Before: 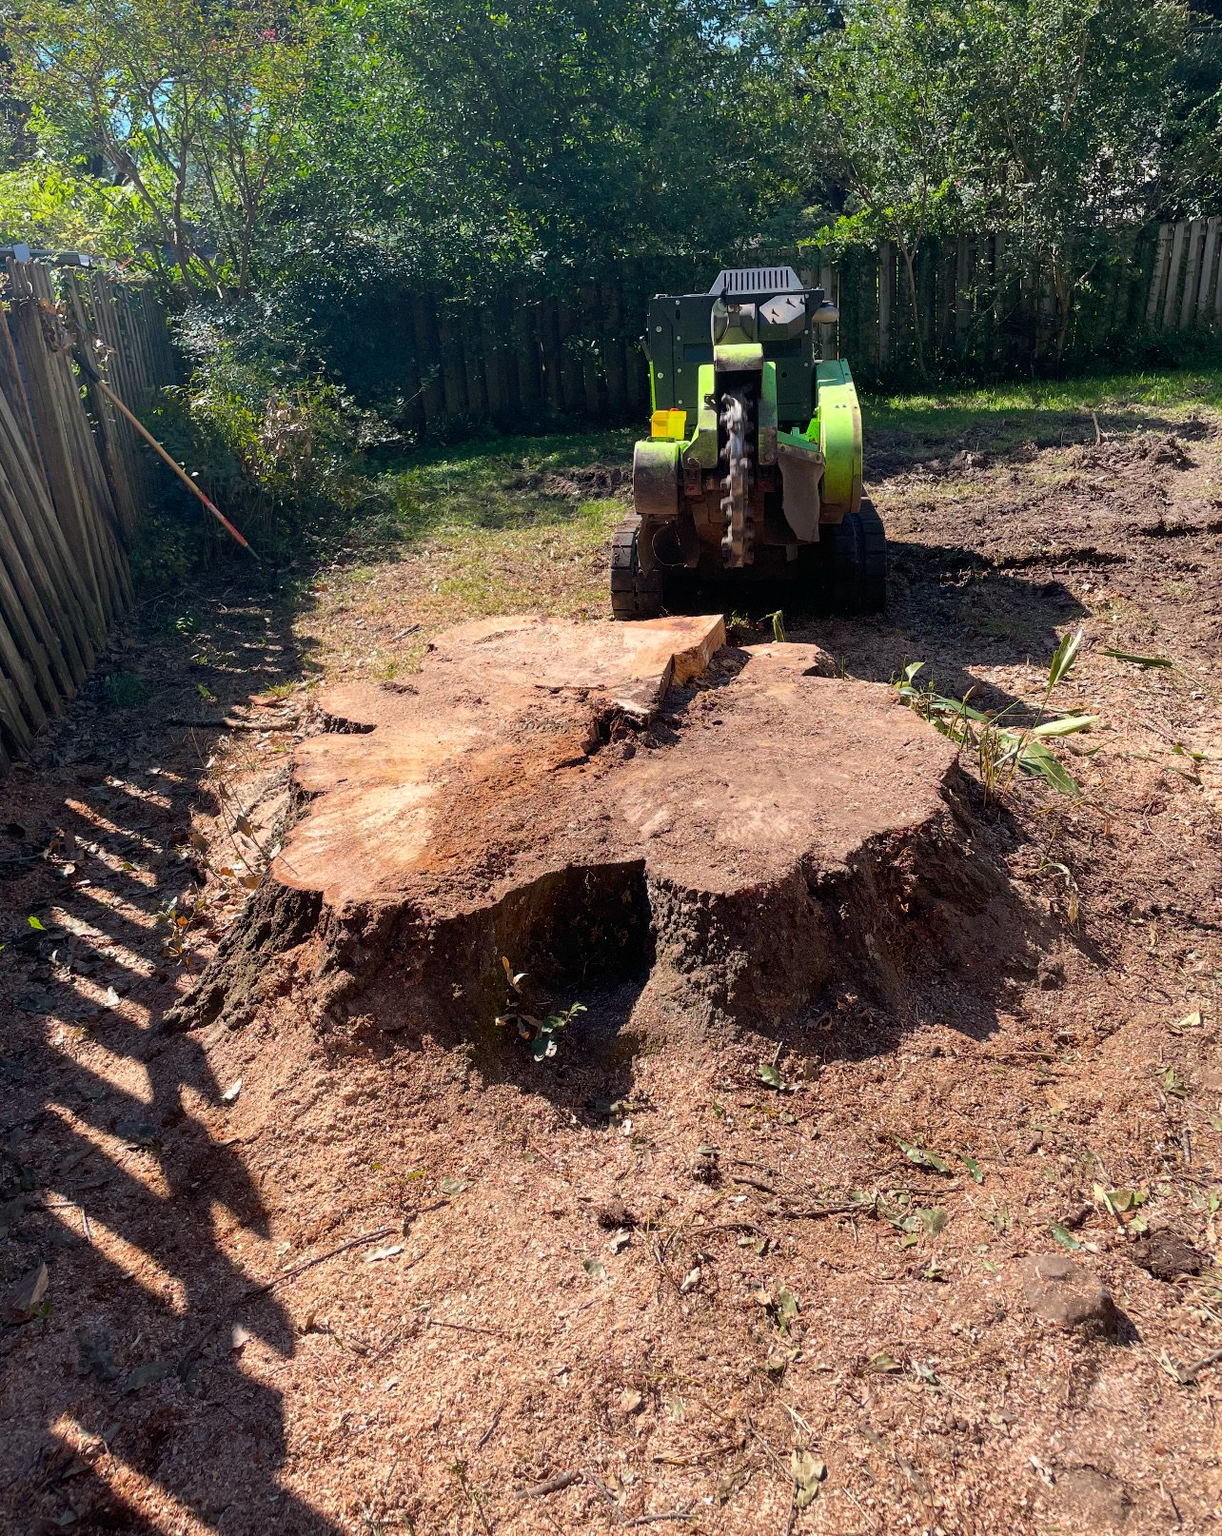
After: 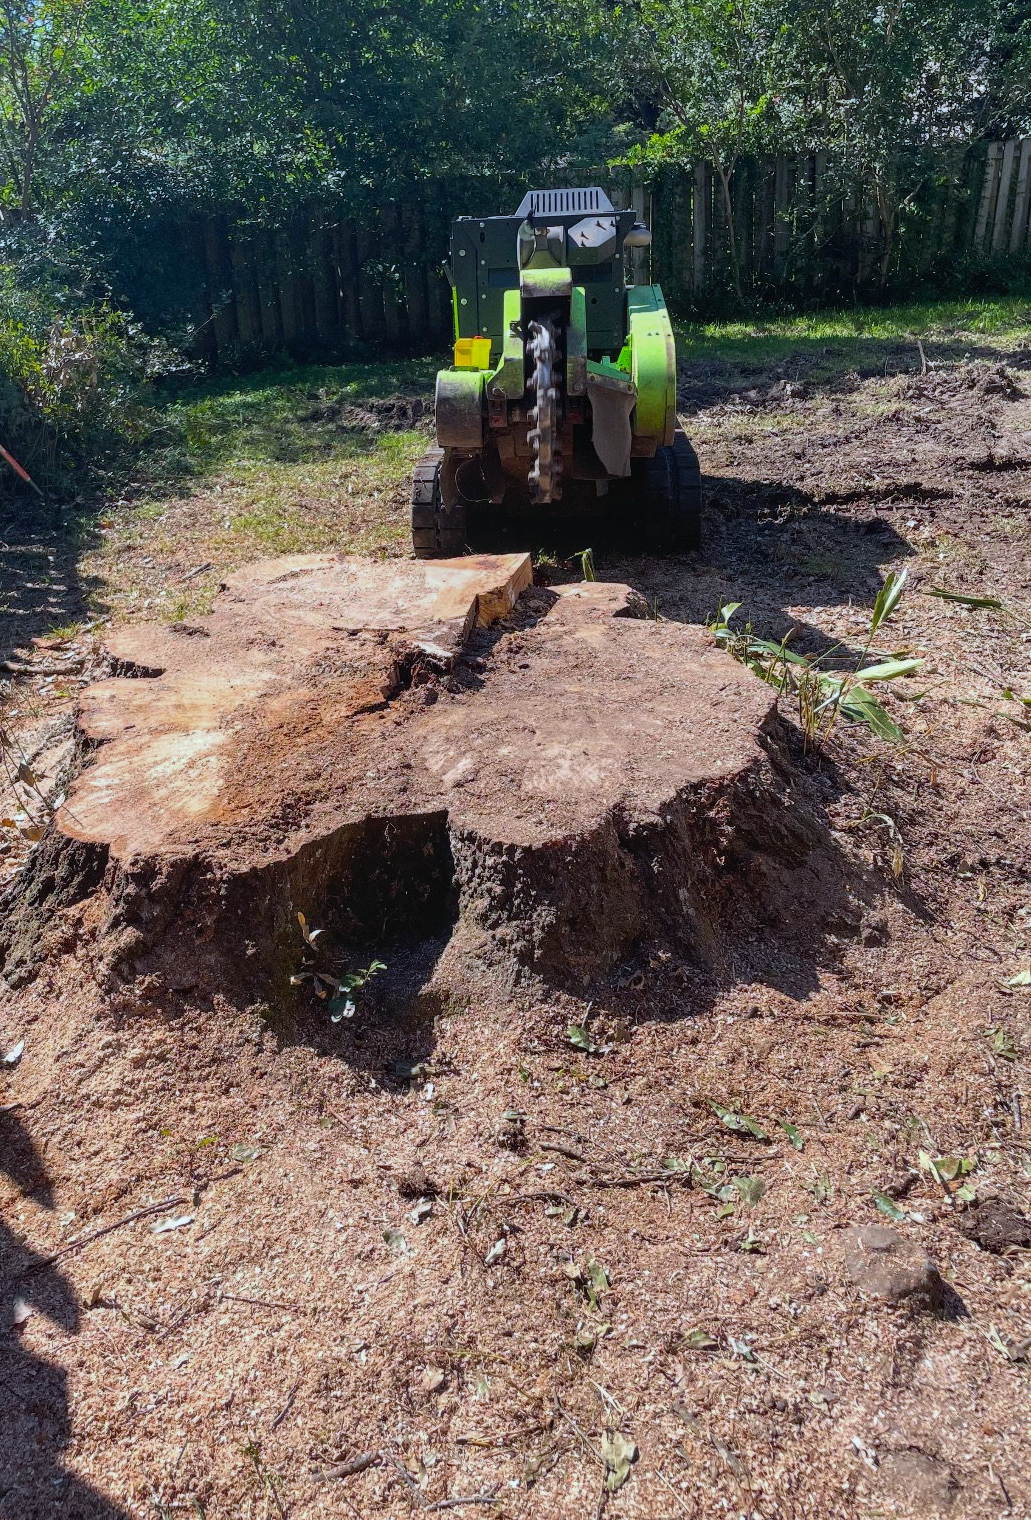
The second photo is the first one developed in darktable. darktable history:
white balance: red 0.924, blue 1.095
crop and rotate: left 17.959%, top 5.771%, right 1.742%
local contrast: detail 110%
